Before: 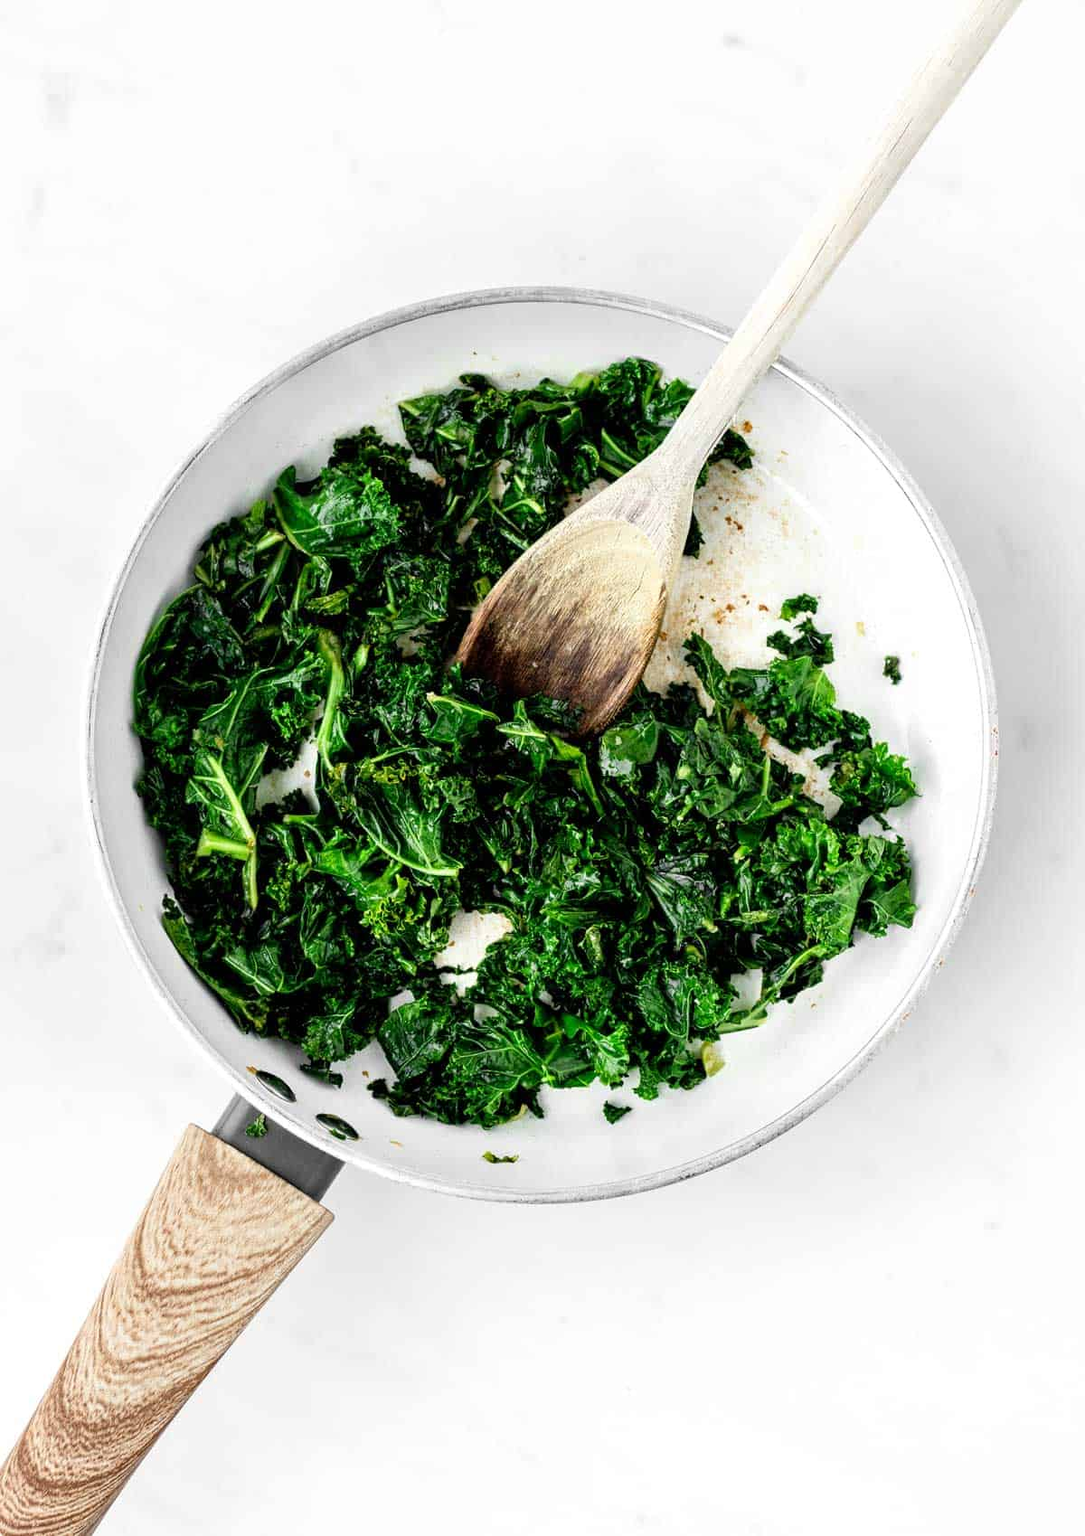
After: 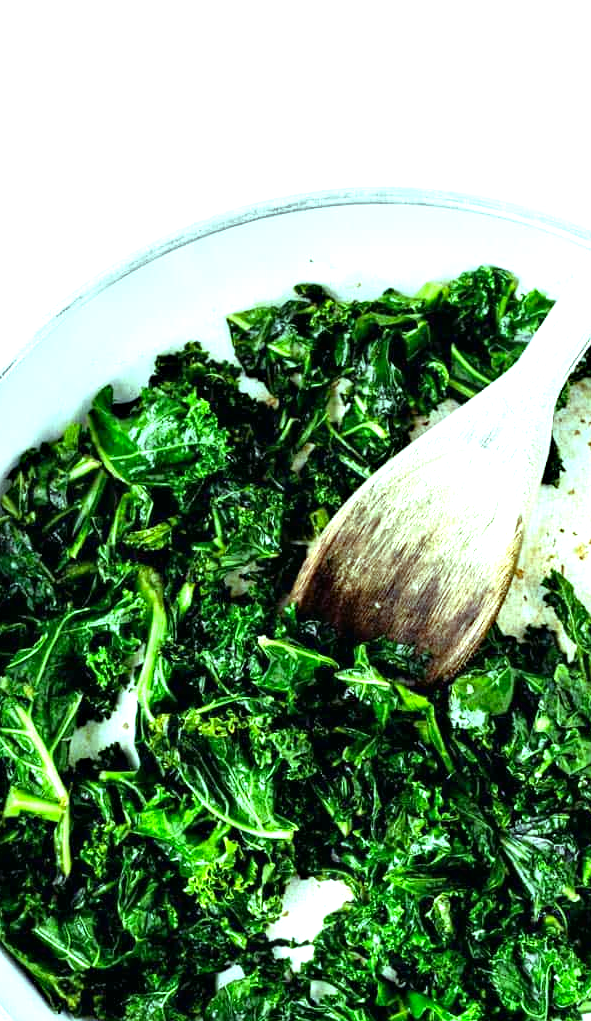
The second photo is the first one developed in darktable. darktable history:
exposure: exposure 0.722 EV, compensate highlight preservation false
haze removal: compatibility mode true, adaptive false
crop: left 17.835%, top 7.675%, right 32.881%, bottom 32.213%
color balance rgb: perceptual saturation grading › global saturation 3.7%, global vibrance 5.56%, contrast 3.24%
color balance: mode lift, gamma, gain (sRGB), lift [0.997, 0.979, 1.021, 1.011], gamma [1, 1.084, 0.916, 0.998], gain [1, 0.87, 1.13, 1.101], contrast 4.55%, contrast fulcrum 38.24%, output saturation 104.09%
